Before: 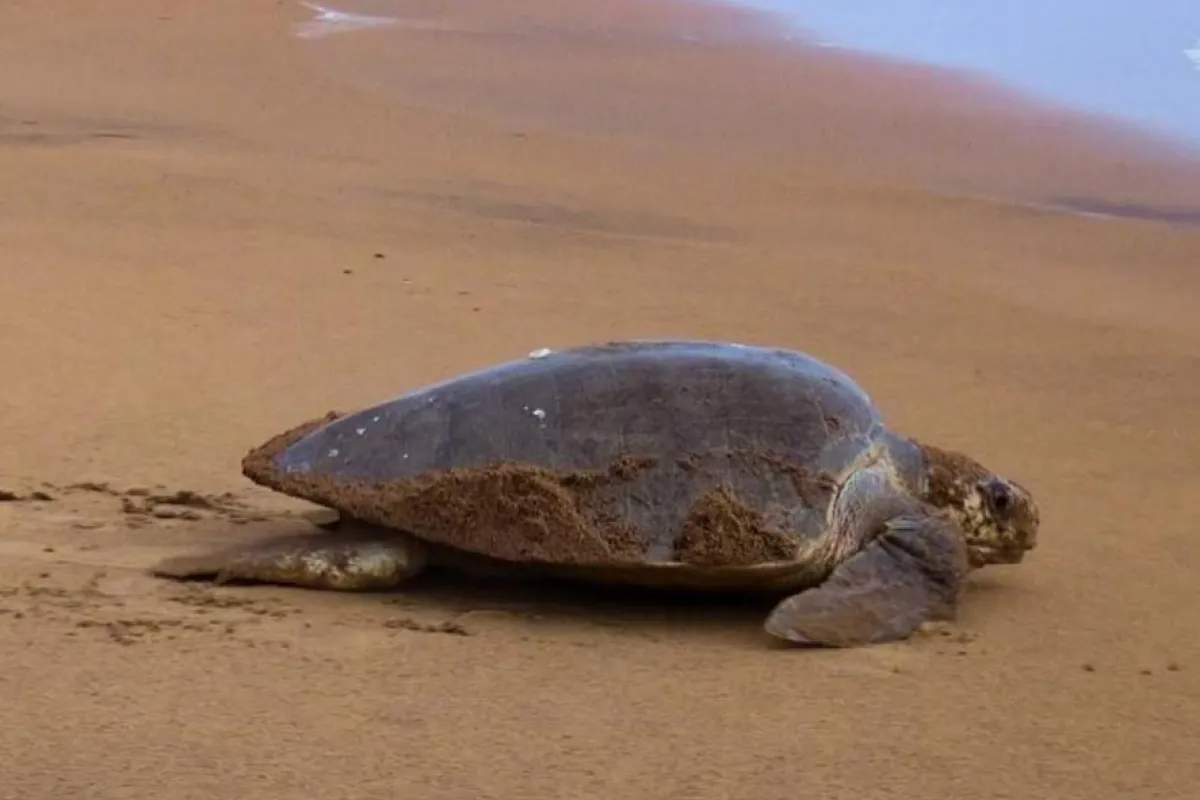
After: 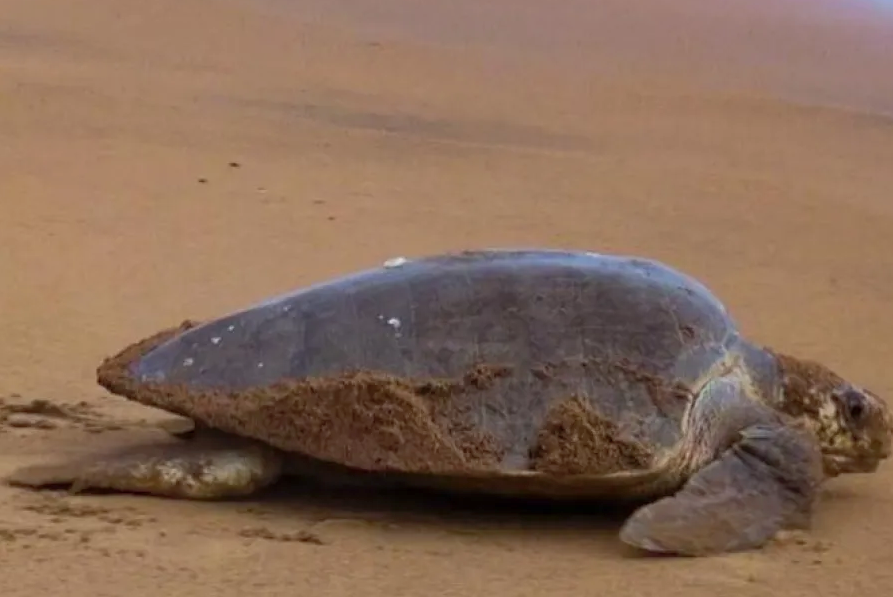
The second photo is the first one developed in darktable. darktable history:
crop and rotate: left 12.117%, top 11.413%, right 13.435%, bottom 13.87%
shadows and highlights: on, module defaults
